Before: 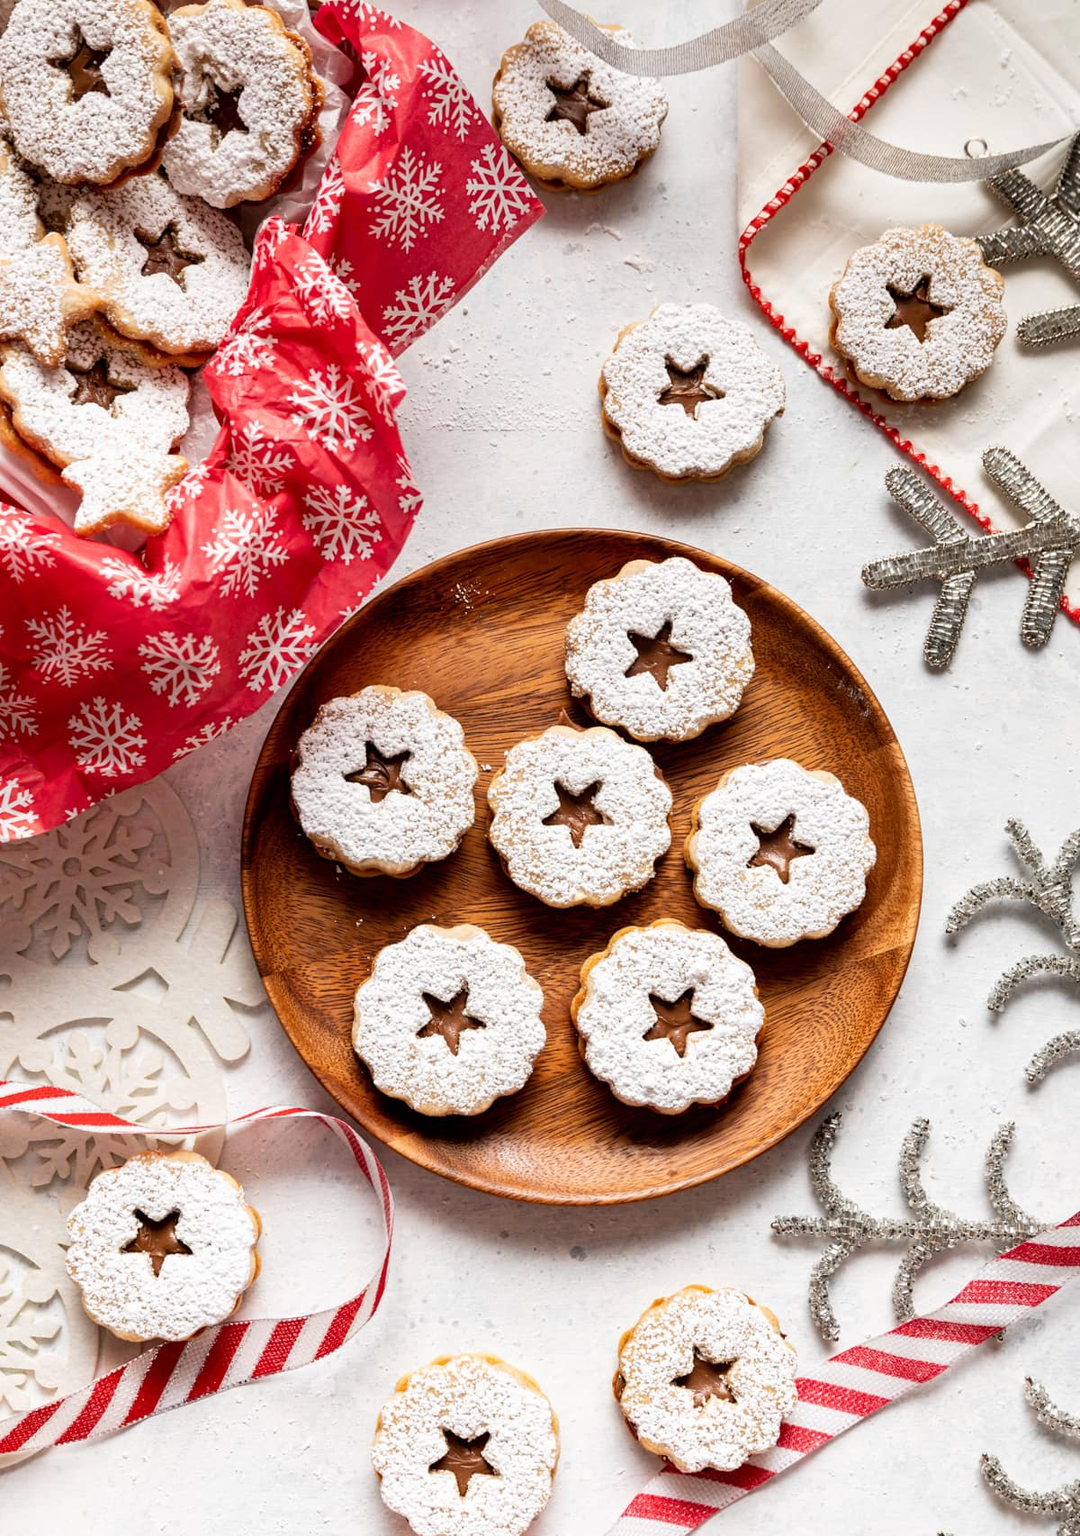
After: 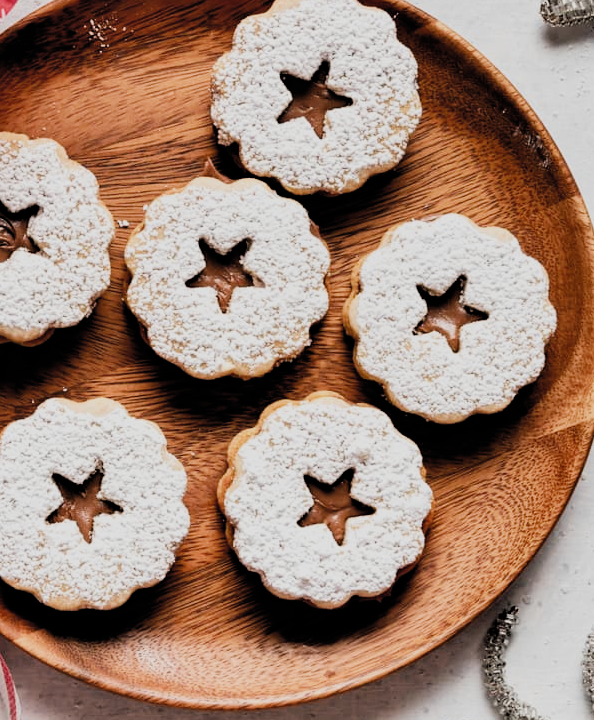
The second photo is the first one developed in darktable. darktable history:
crop: left 34.759%, top 36.925%, right 15.051%, bottom 20.094%
filmic rgb: black relative exposure -5.1 EV, white relative exposure 3.99 EV, threshold 5.99 EV, hardness 2.88, contrast 1.19, color science v4 (2020), iterations of high-quality reconstruction 0, enable highlight reconstruction true
shadows and highlights: highlights color adjustment 49.76%, low approximation 0.01, soften with gaussian
